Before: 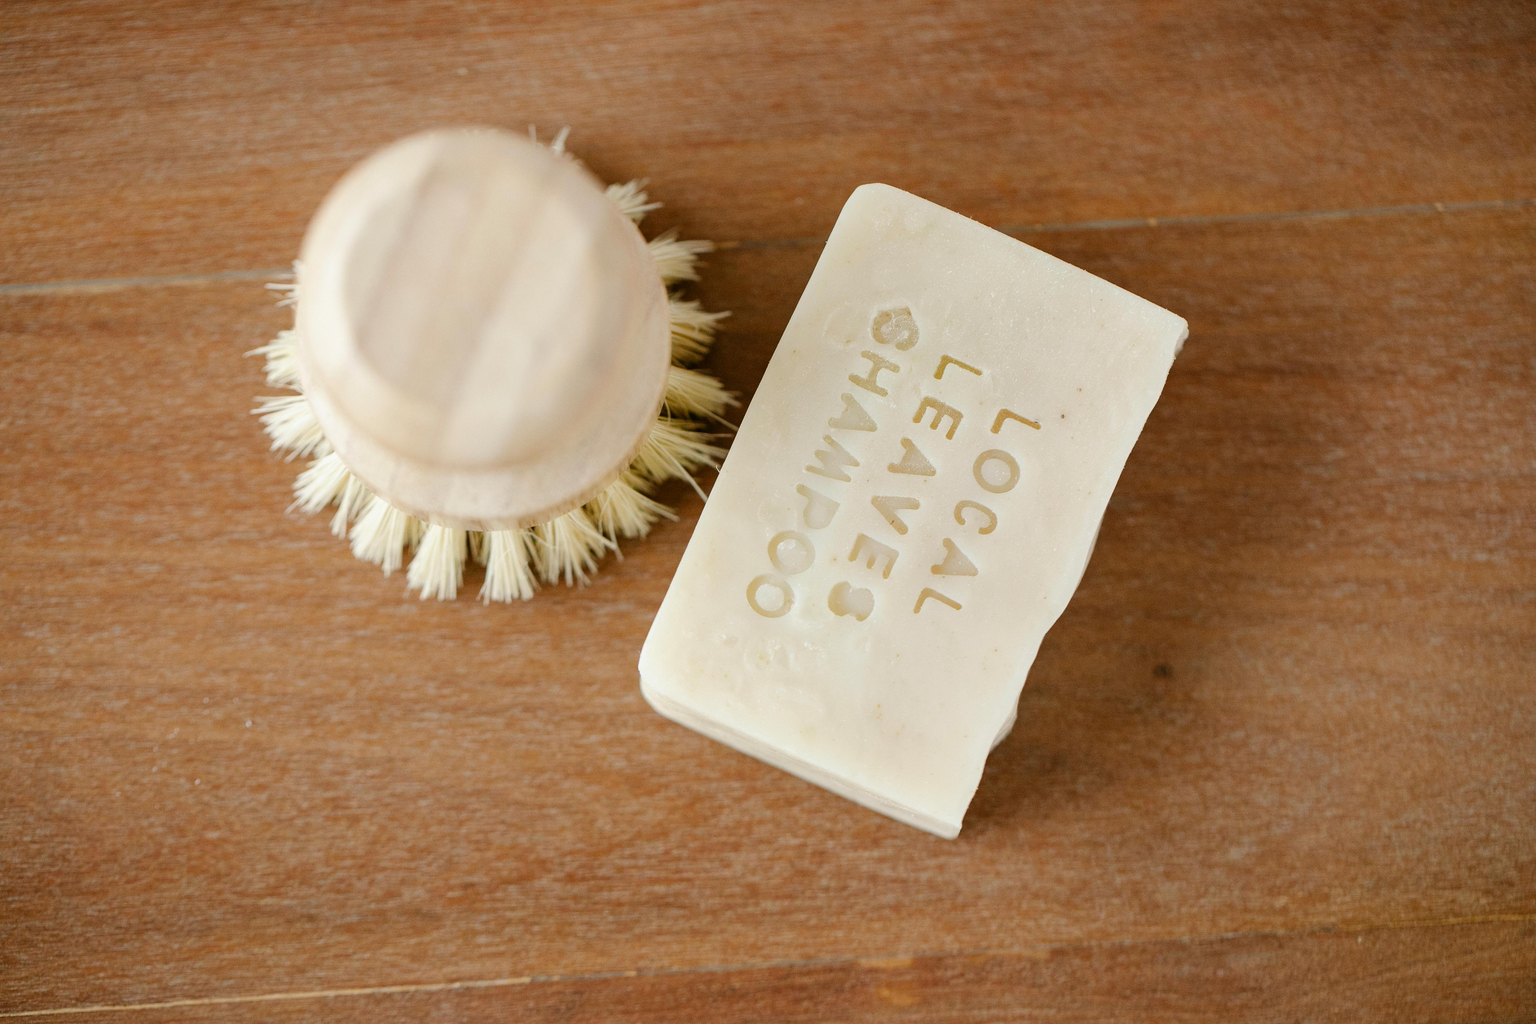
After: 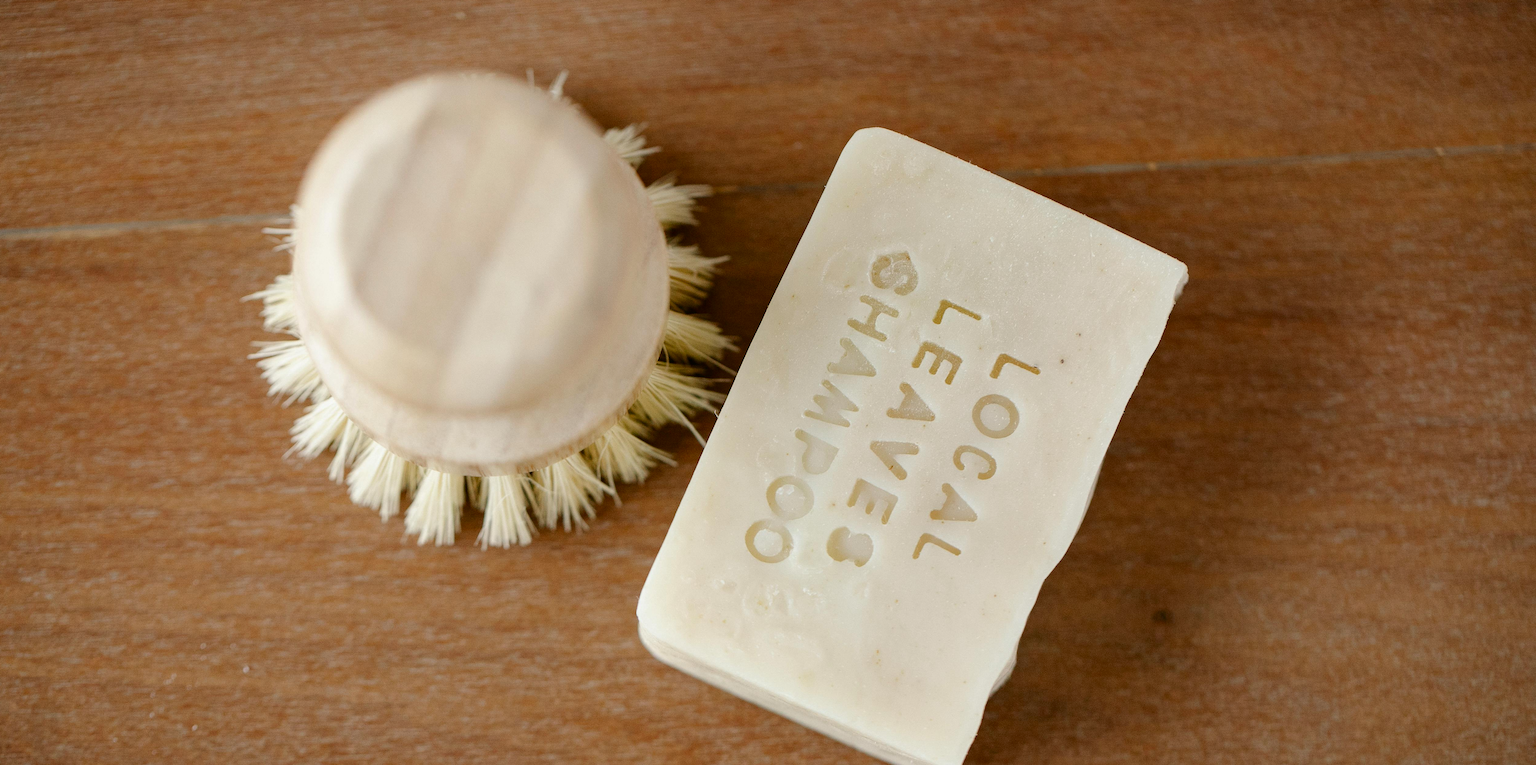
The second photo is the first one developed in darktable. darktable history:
crop: left 0.243%, top 5.507%, bottom 19.932%
contrast brightness saturation: brightness -0.098
